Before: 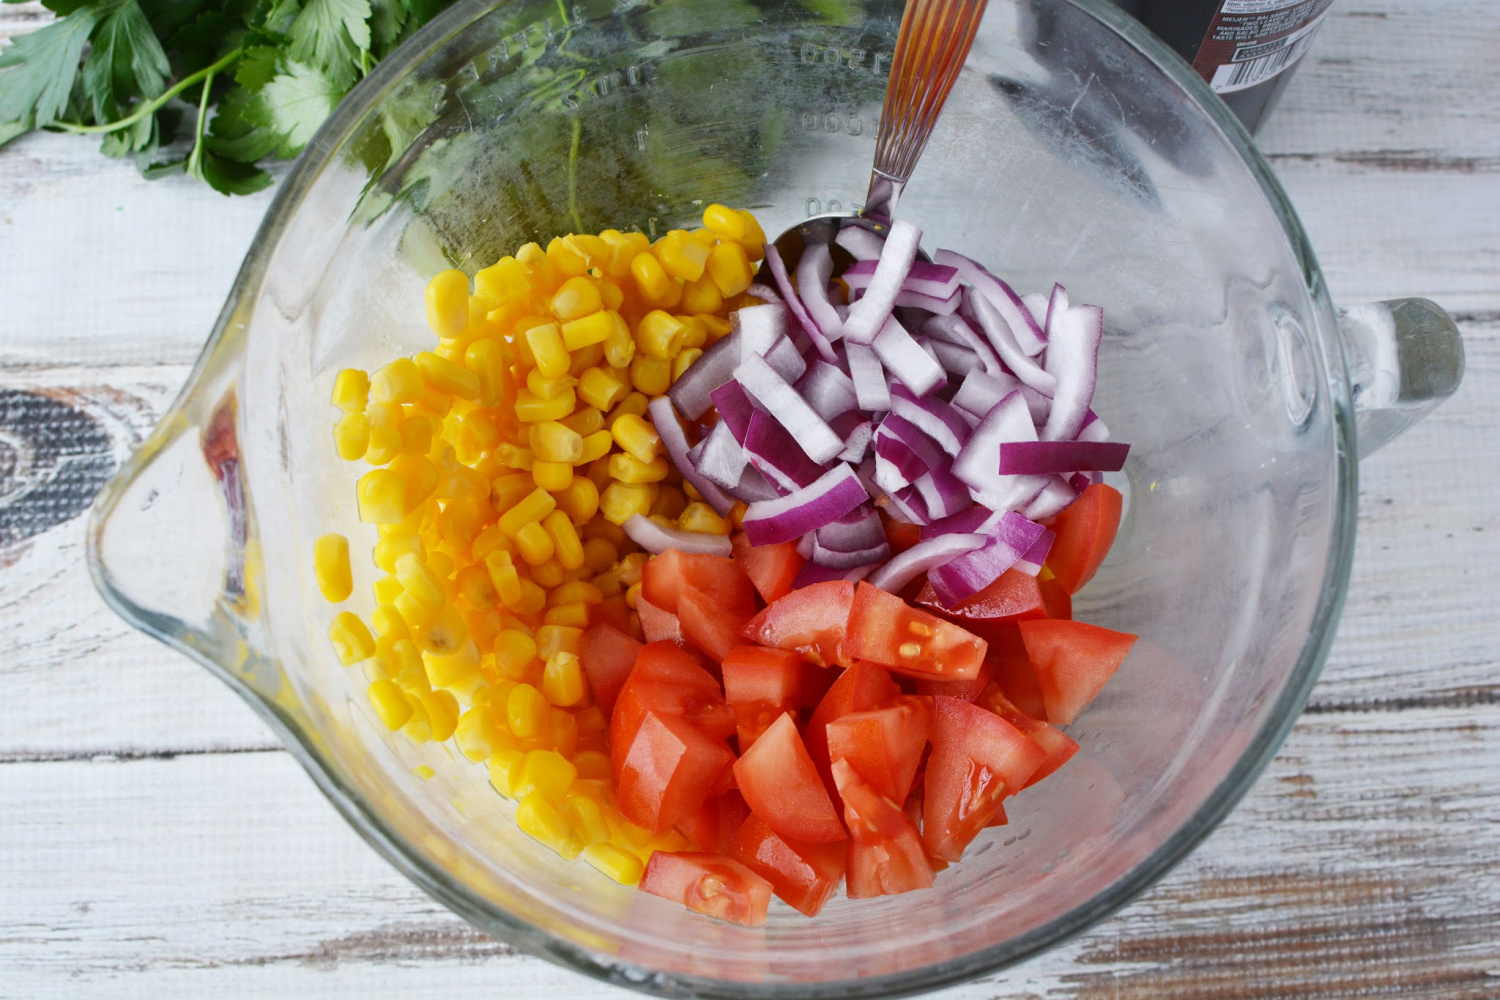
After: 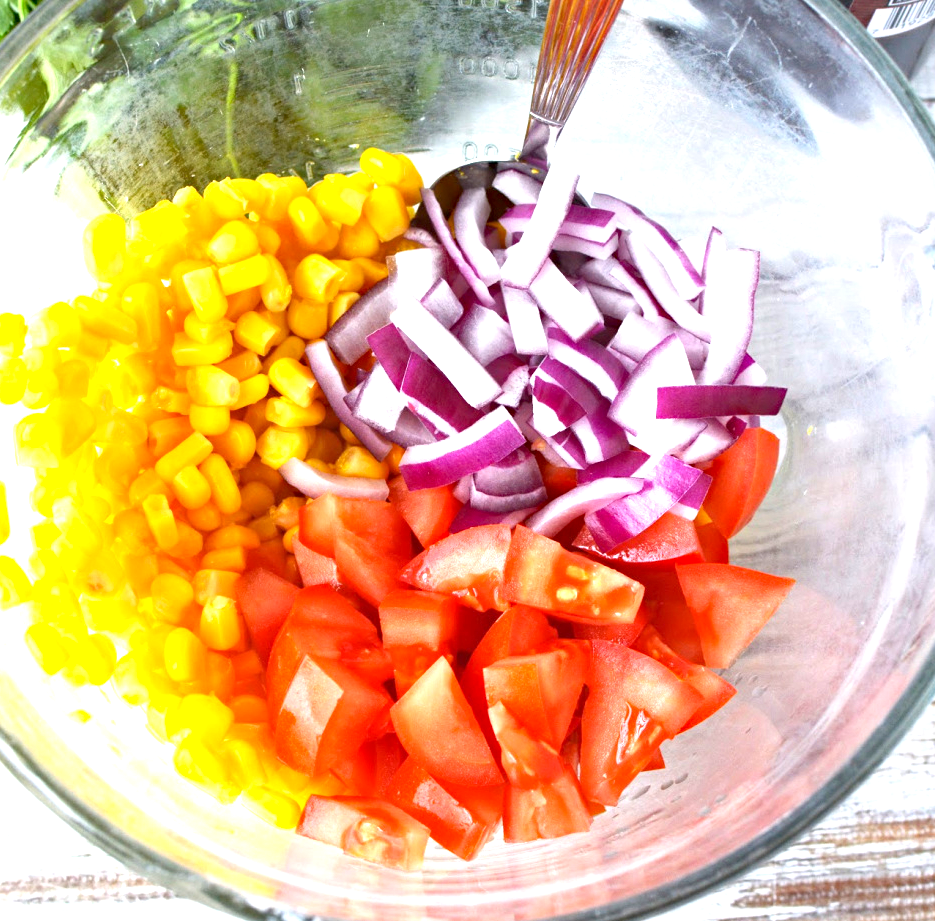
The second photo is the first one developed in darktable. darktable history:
crop and rotate: left 22.918%, top 5.629%, right 14.711%, bottom 2.247%
exposure: black level correction 0, exposure 1.45 EV, compensate exposure bias true, compensate highlight preservation false
haze removal: compatibility mode true, adaptive false
